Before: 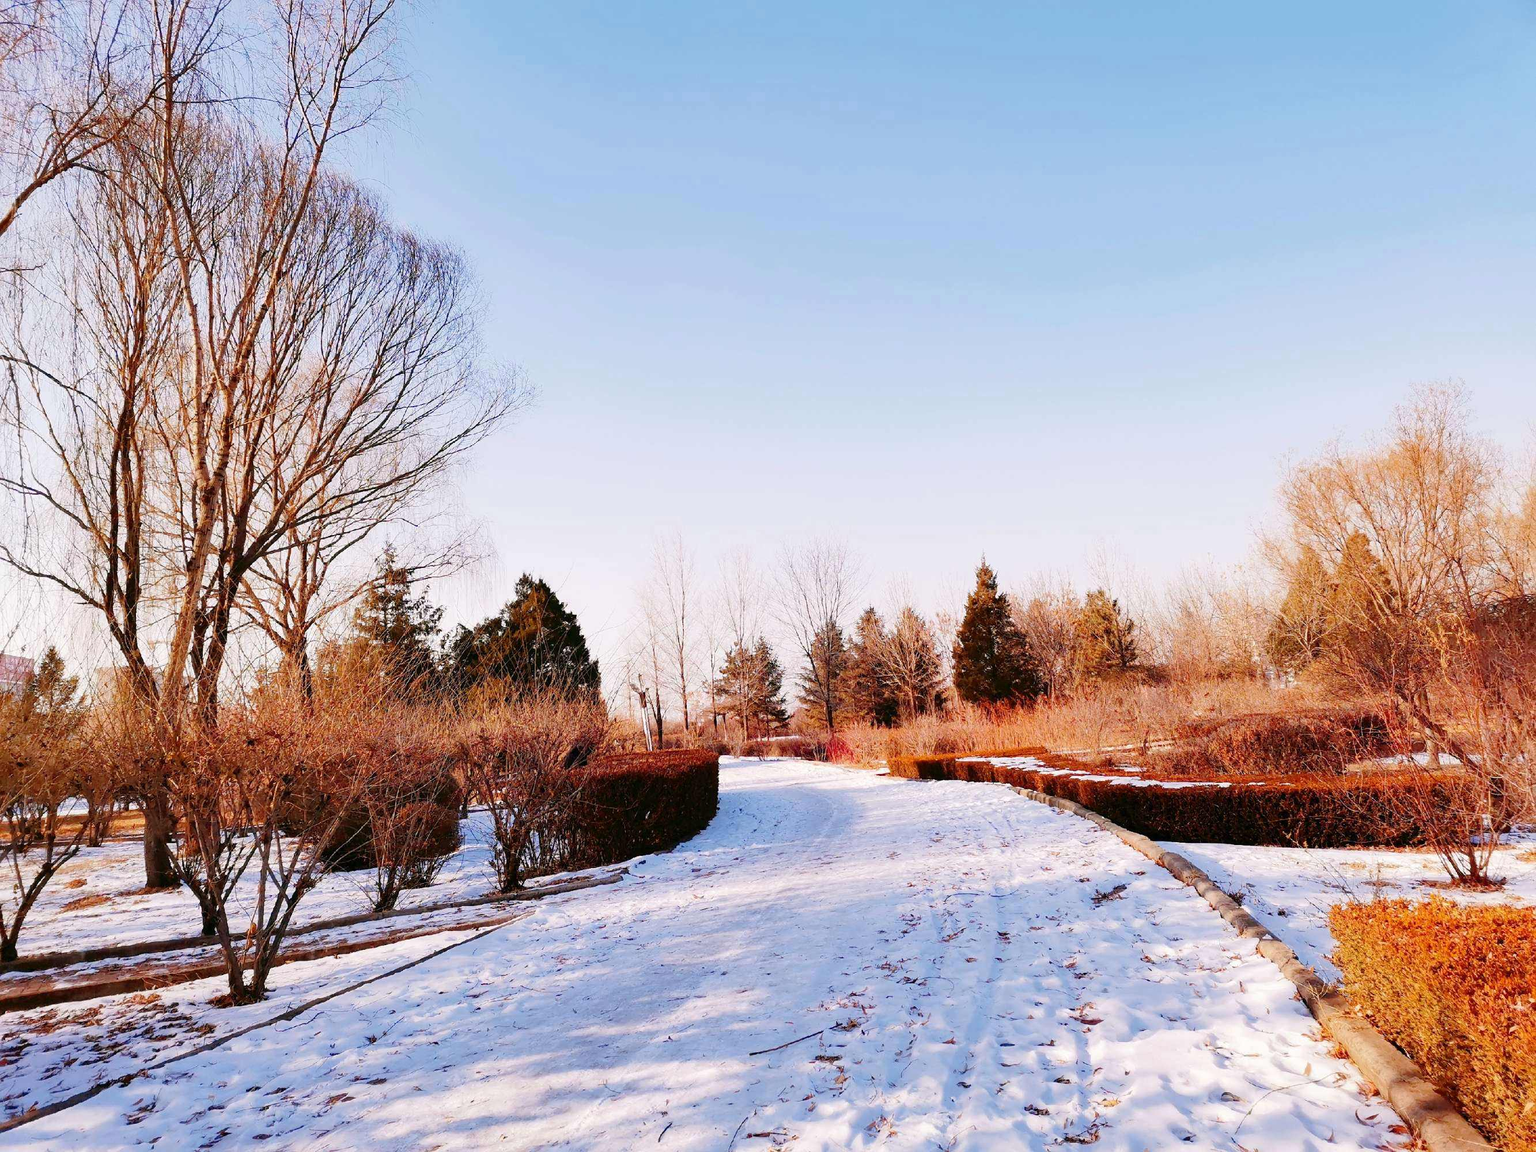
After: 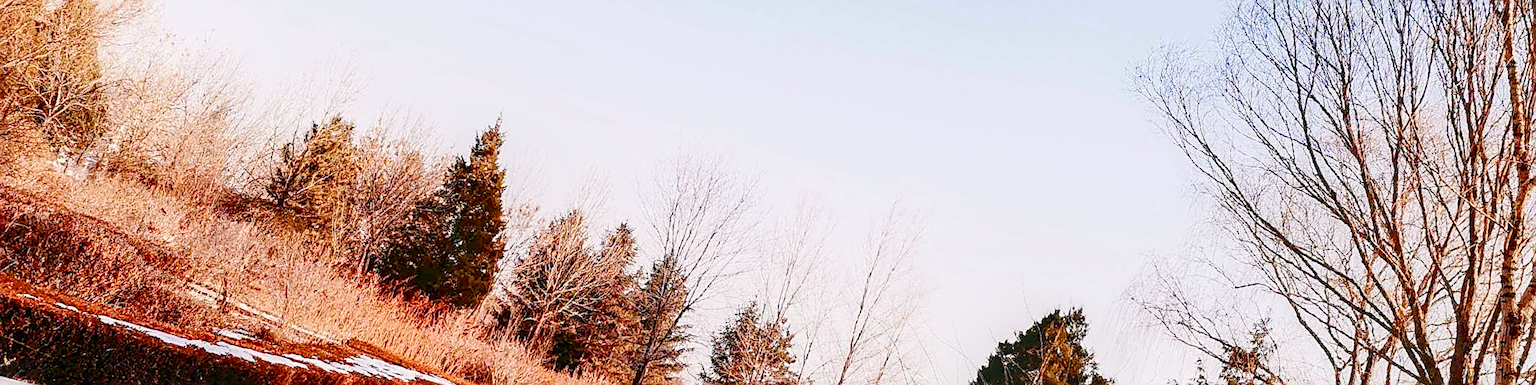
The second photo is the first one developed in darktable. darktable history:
contrast brightness saturation: contrast 0.24, brightness 0.09
local contrast: detail 130%
crop and rotate: angle 16.12°, top 30.835%, bottom 35.653%
color balance rgb: shadows lift › chroma 1%, shadows lift › hue 113°, highlights gain › chroma 0.2%, highlights gain › hue 333°, perceptual saturation grading › global saturation 20%, perceptual saturation grading › highlights -50%, perceptual saturation grading › shadows 25%, contrast -10%
sharpen: amount 0.575
